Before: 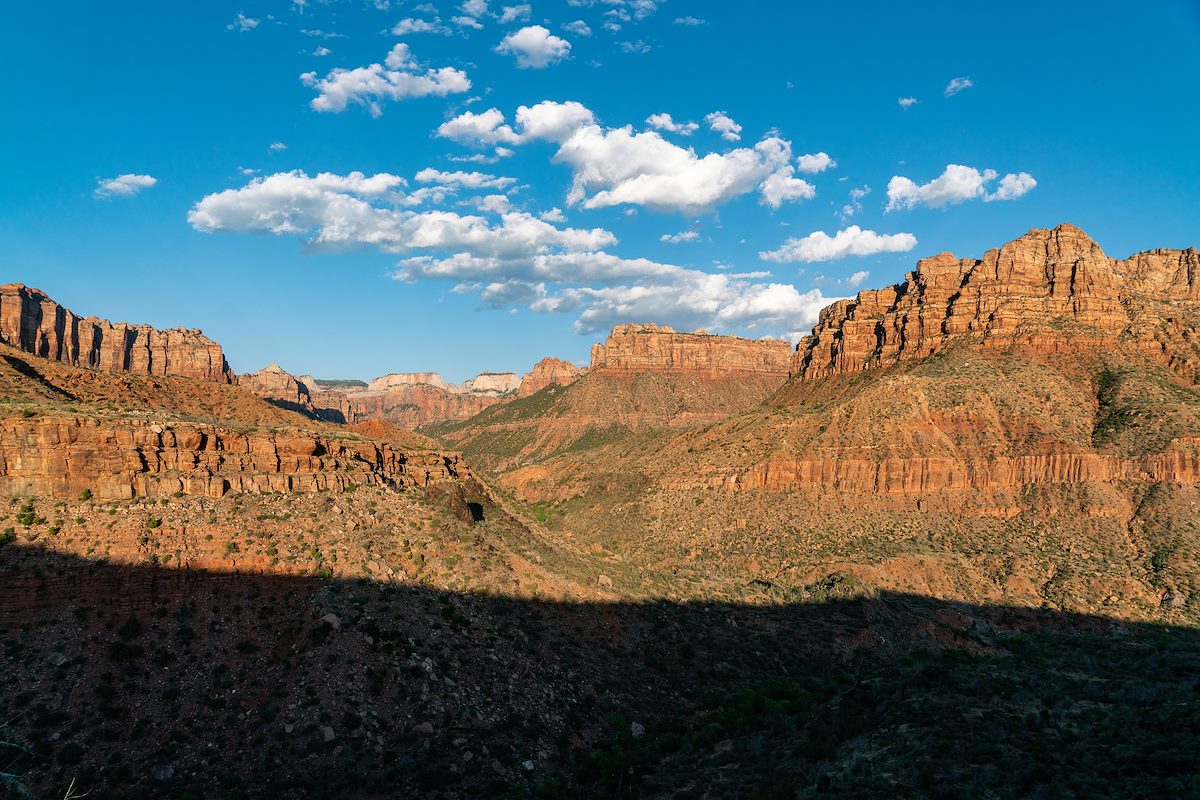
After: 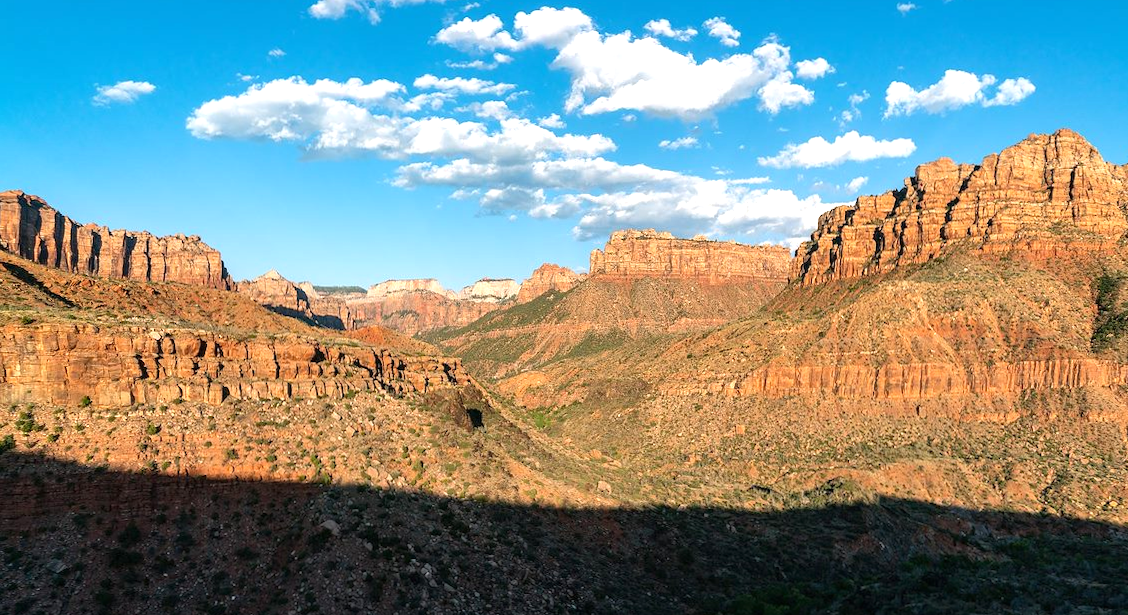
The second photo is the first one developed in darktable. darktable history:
crop and rotate: angle 0.093°, top 11.683%, right 5.727%, bottom 11.145%
exposure: black level correction 0, exposure 0.591 EV, compensate highlight preservation false
